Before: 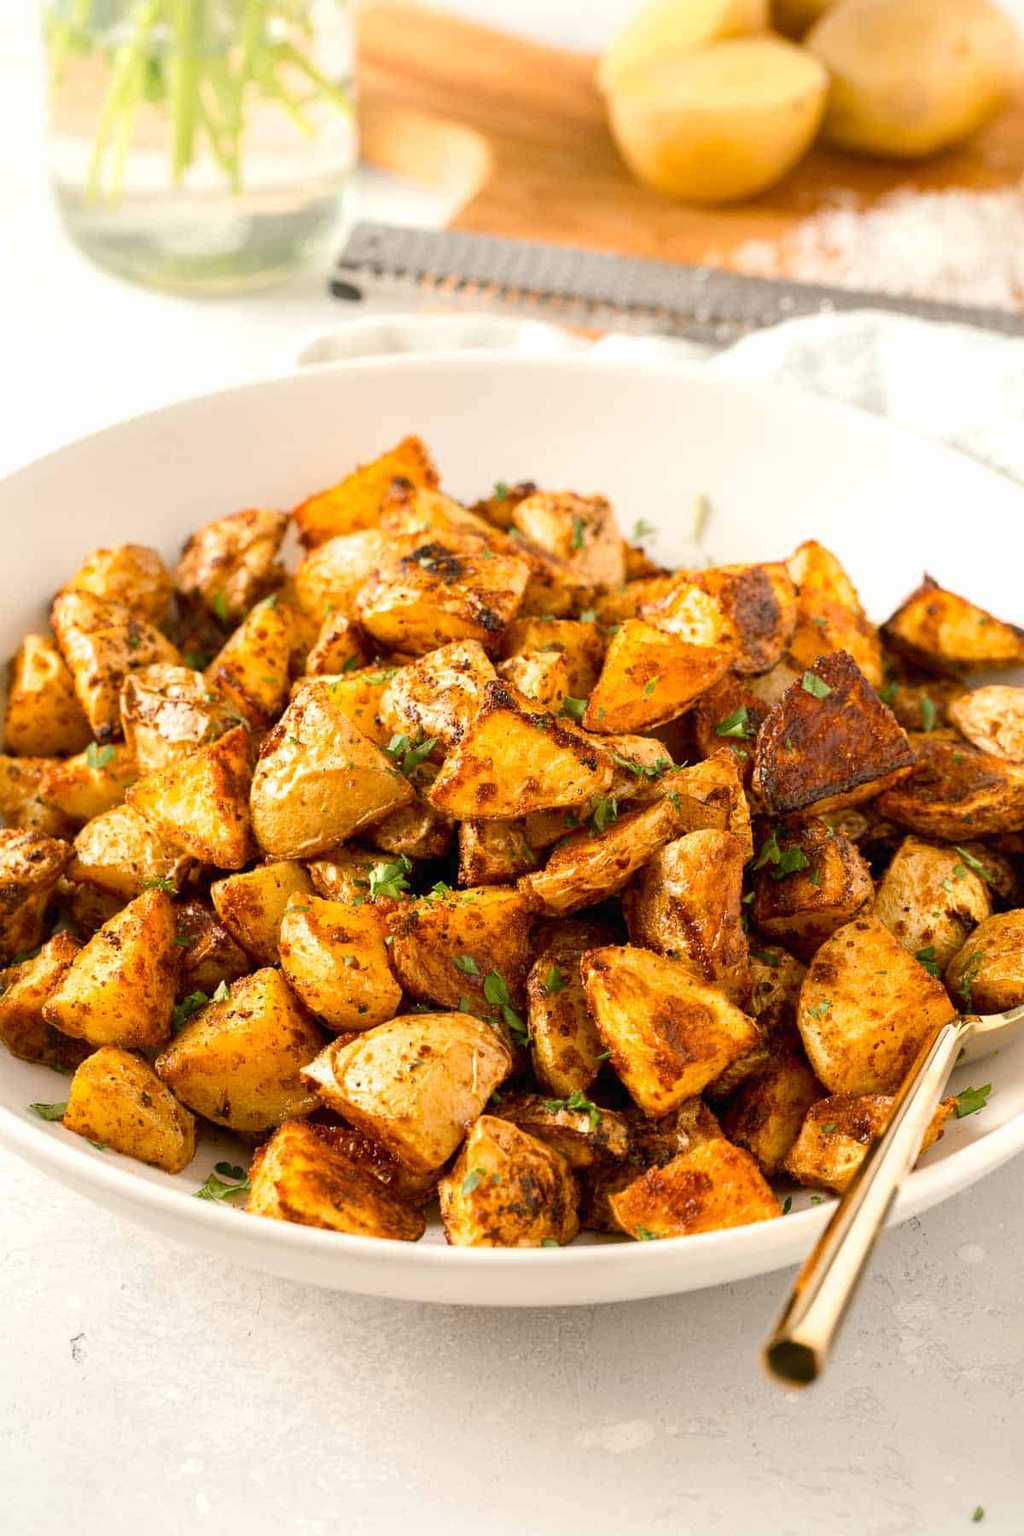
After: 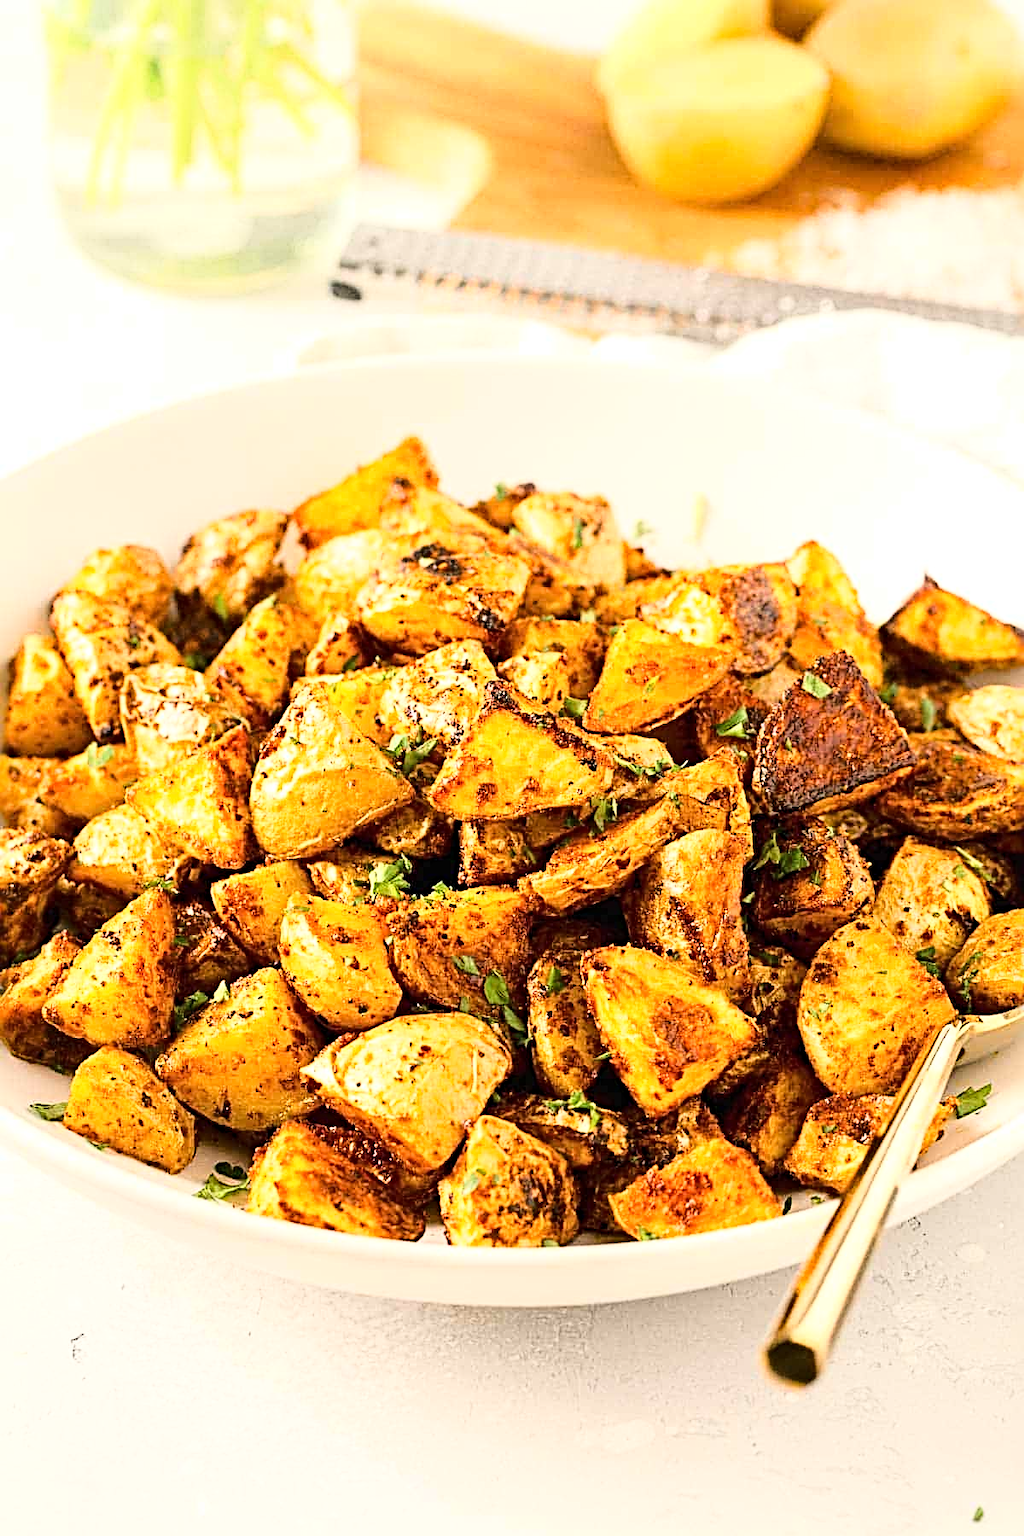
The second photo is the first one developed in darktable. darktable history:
sharpen: radius 3.74, amount 0.927
base curve: curves: ch0 [(0, 0) (0.036, 0.037) (0.121, 0.228) (0.46, 0.76) (0.859, 0.983) (1, 1)]
